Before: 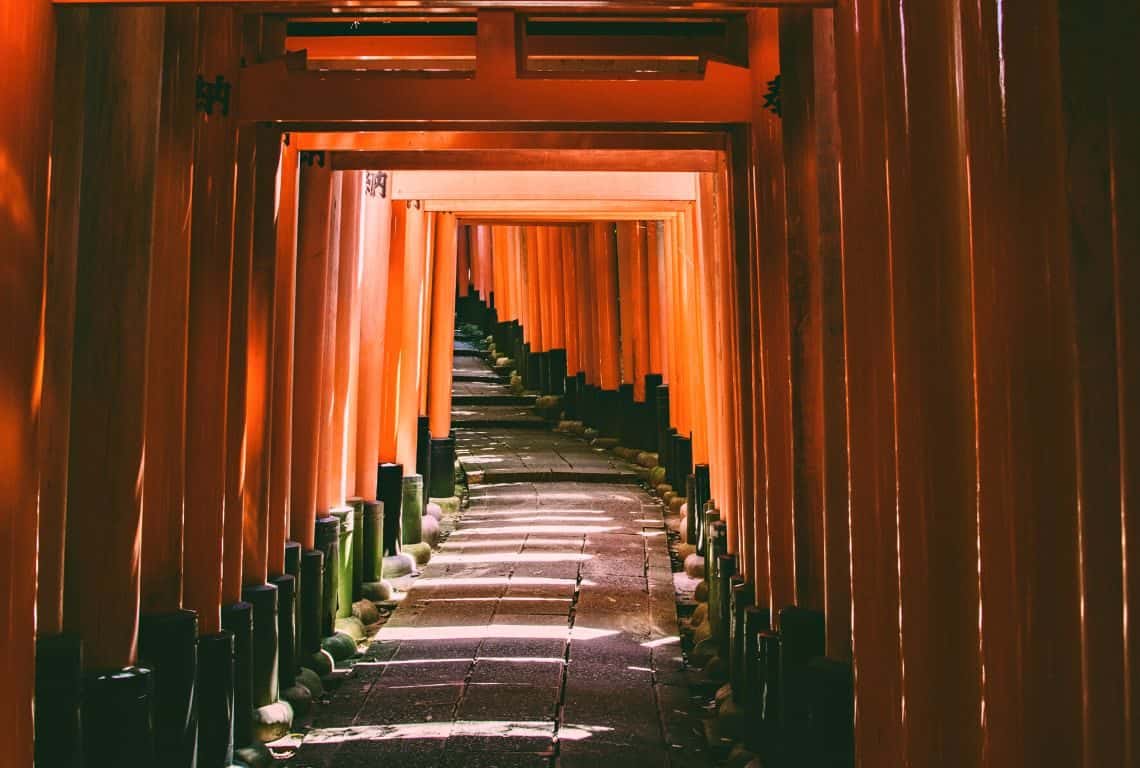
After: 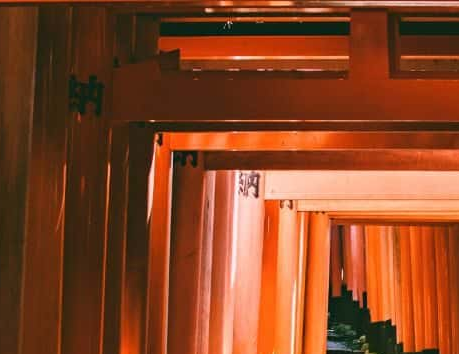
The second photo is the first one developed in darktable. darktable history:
crop and rotate: left 11.197%, top 0.061%, right 48.522%, bottom 53.78%
